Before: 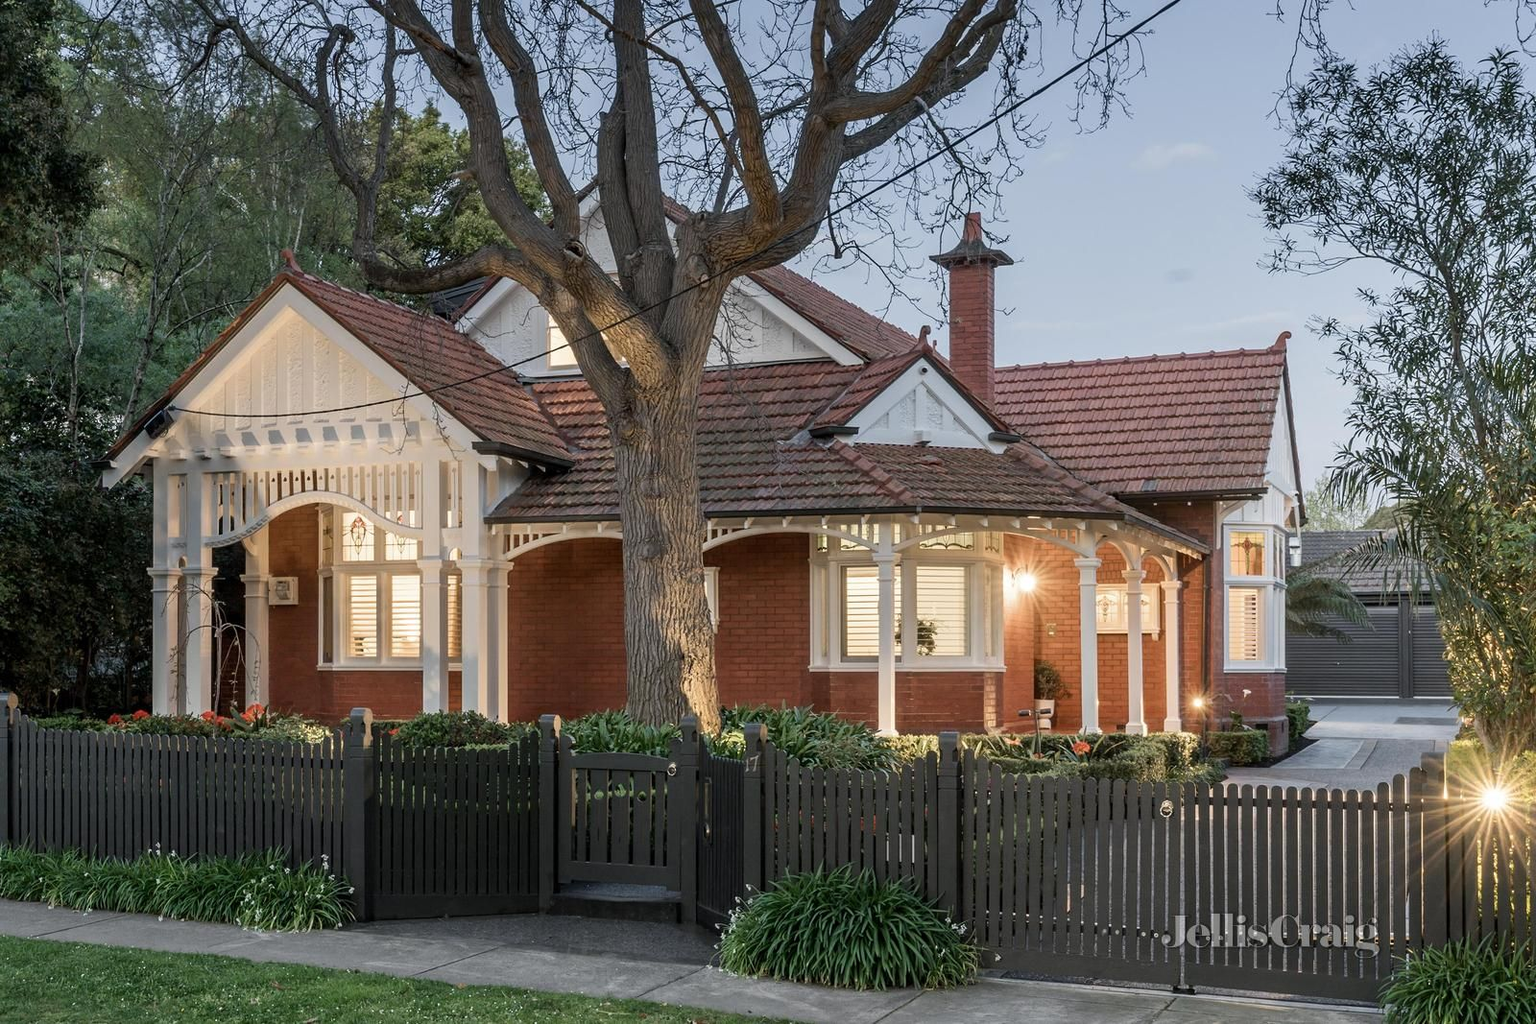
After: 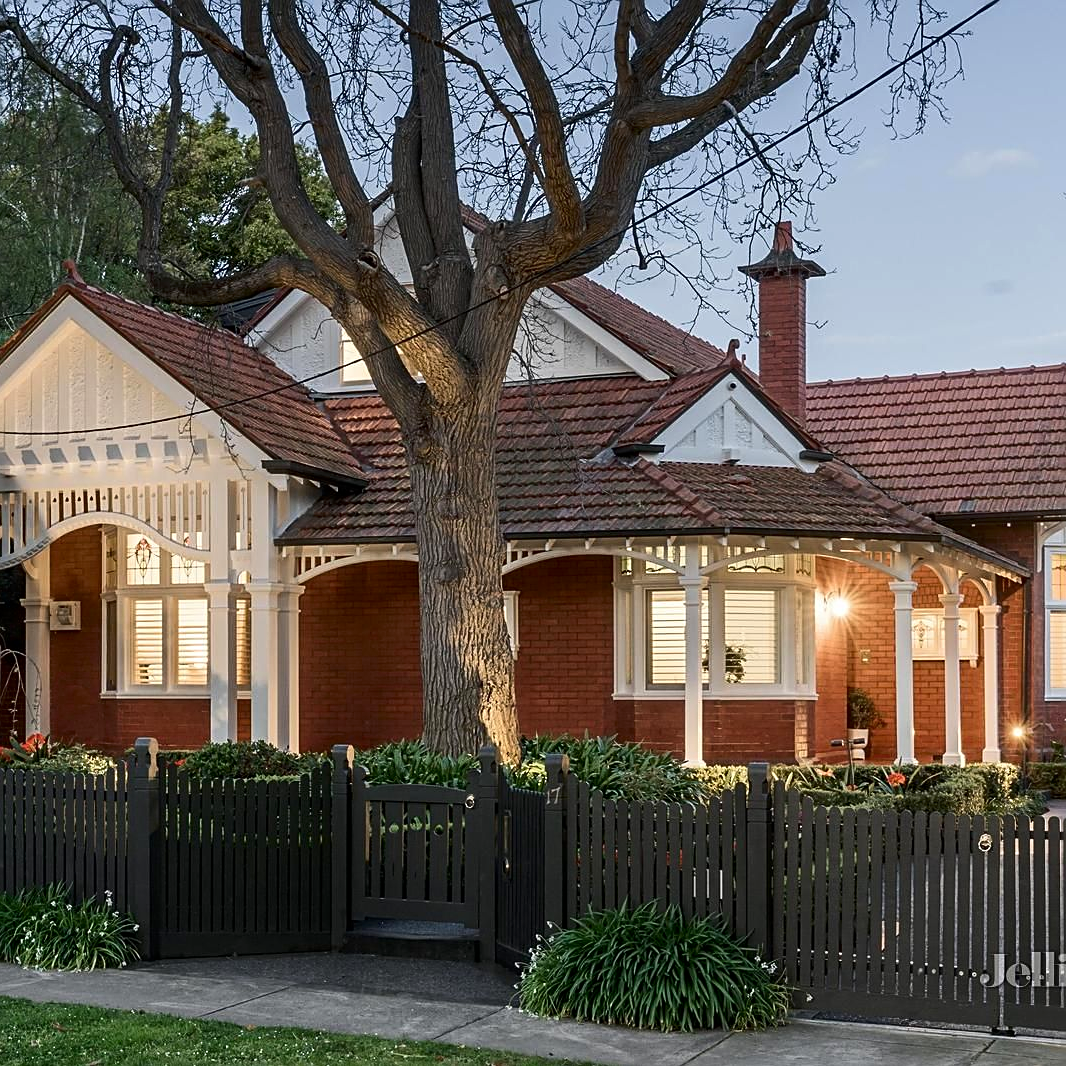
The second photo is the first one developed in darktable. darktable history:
contrast brightness saturation: contrast 0.13, brightness -0.05, saturation 0.16
crop and rotate: left 14.436%, right 18.898%
sharpen: on, module defaults
